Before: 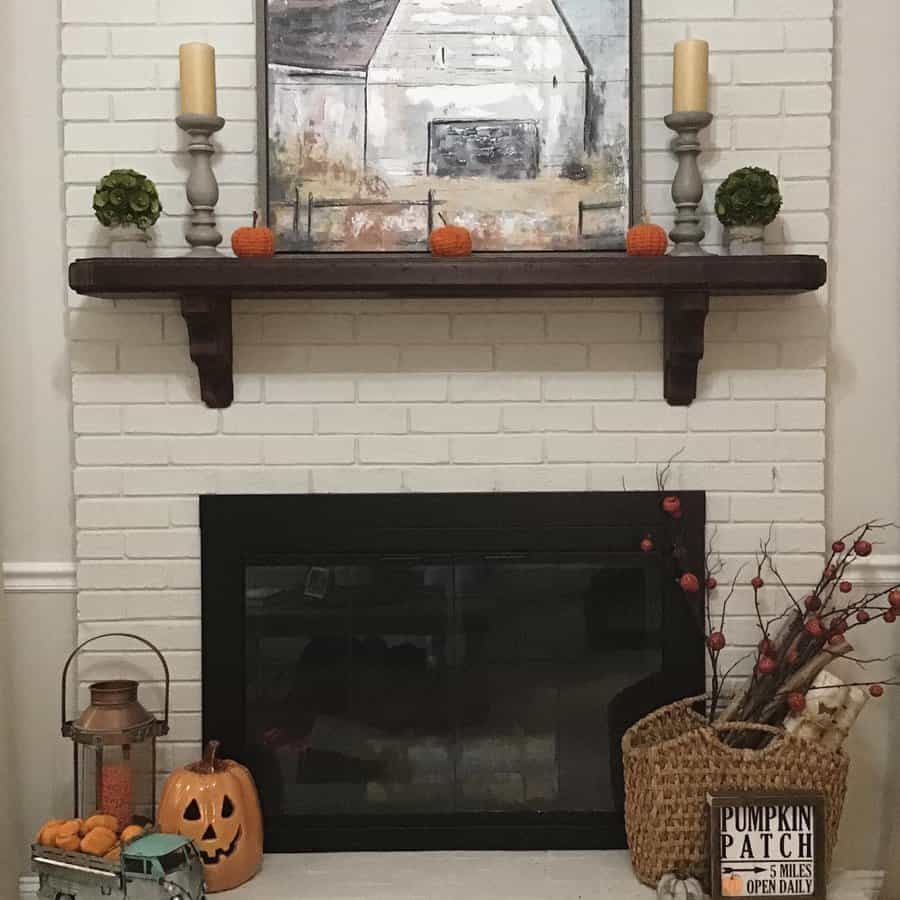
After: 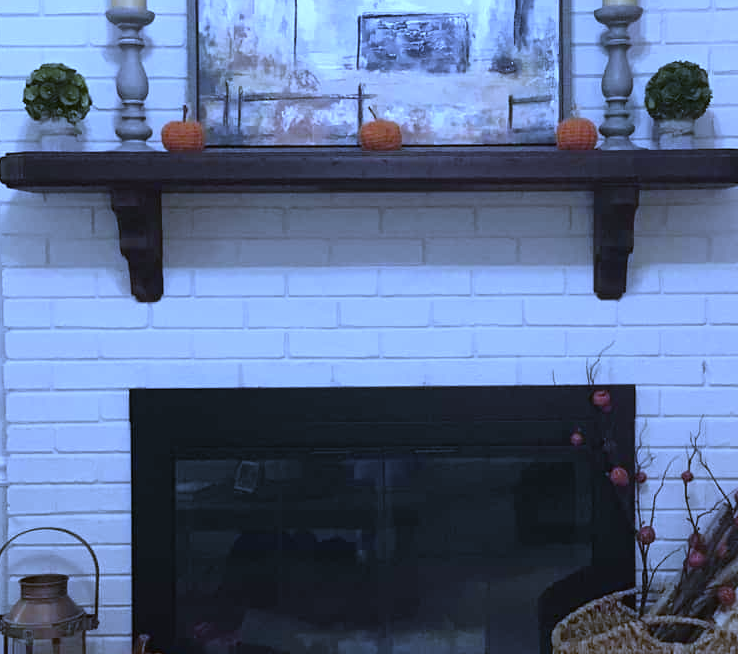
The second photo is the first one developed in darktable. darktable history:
contrast brightness saturation: contrast 0.05
crop: left 7.856%, top 11.836%, right 10.12%, bottom 15.387%
white balance: red 0.766, blue 1.537
